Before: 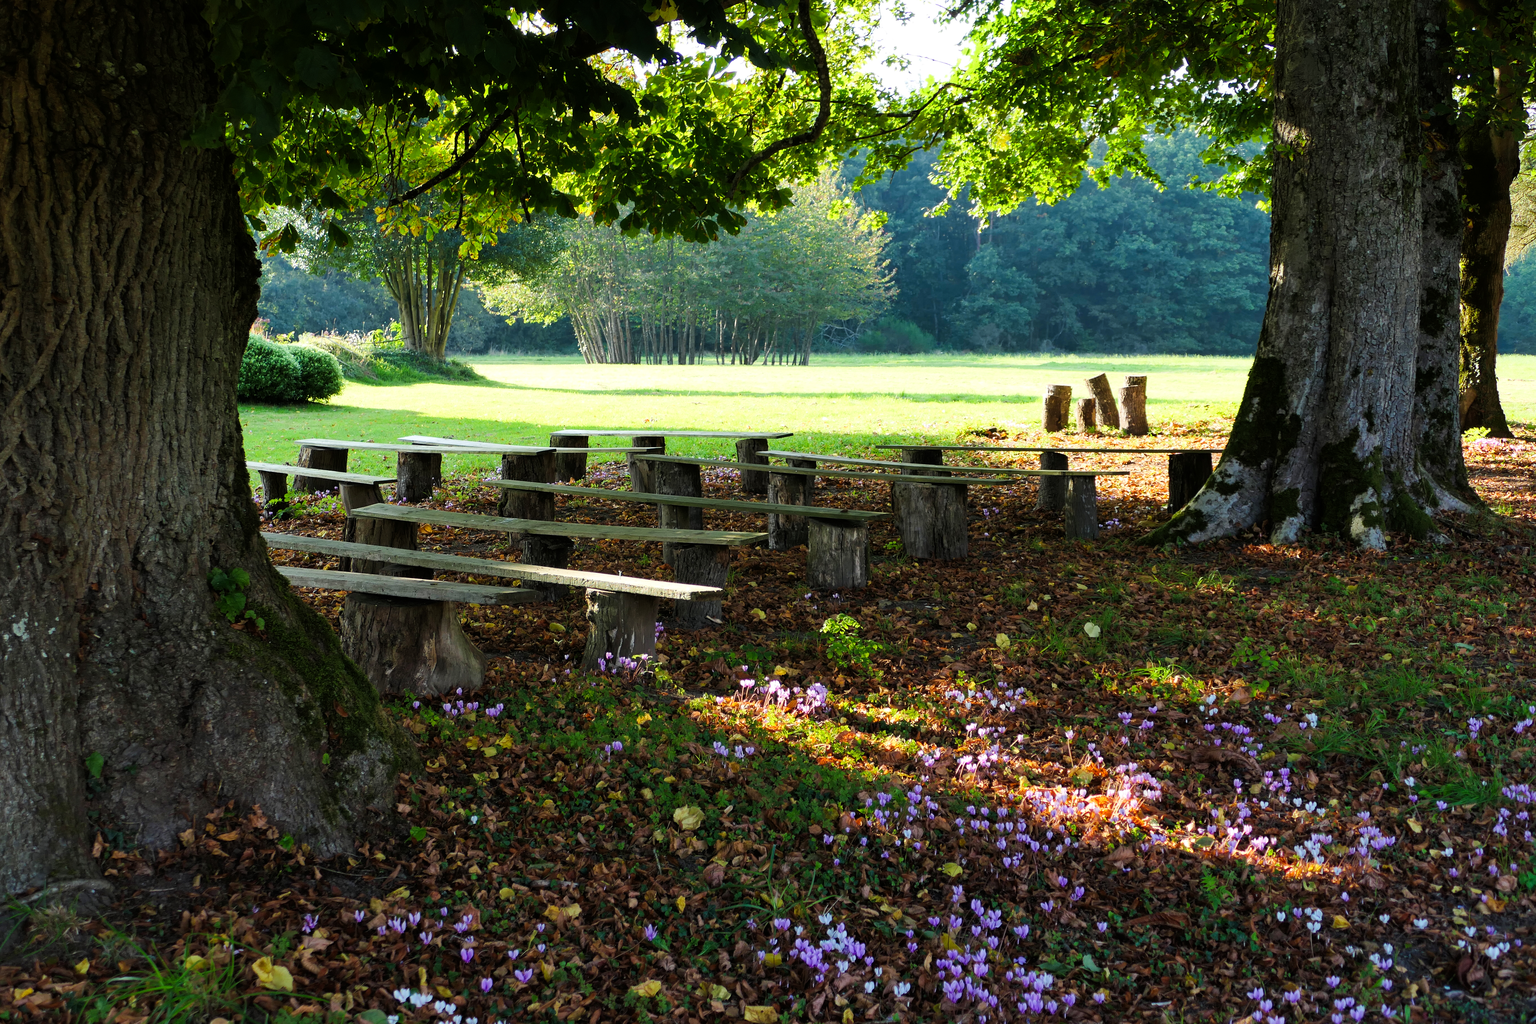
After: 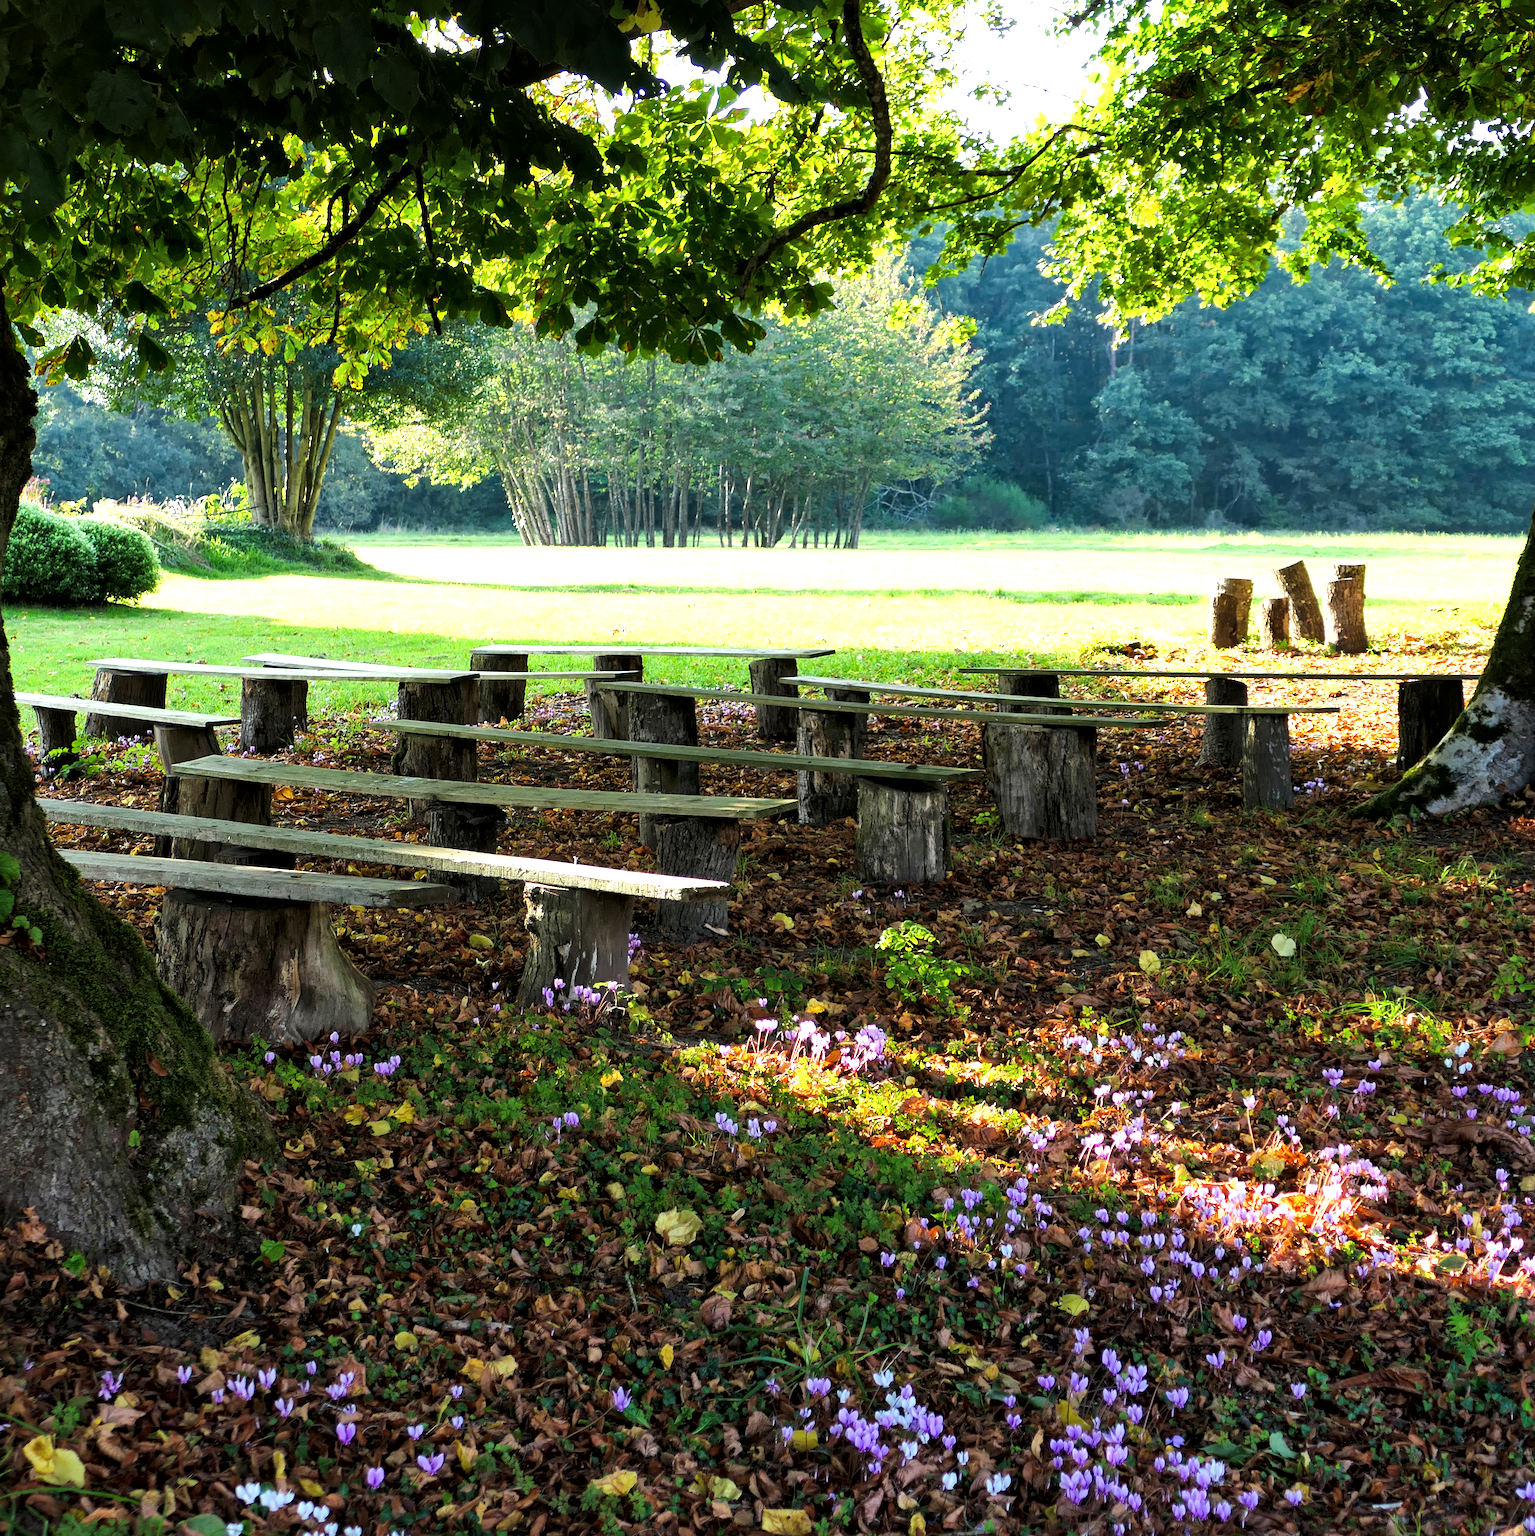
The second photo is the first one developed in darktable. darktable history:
crop: left 15.419%, right 17.914%
exposure: black level correction 0, exposure 0.5 EV, compensate highlight preservation false
local contrast: mode bilateral grid, contrast 20, coarseness 50, detail 148%, midtone range 0.2
